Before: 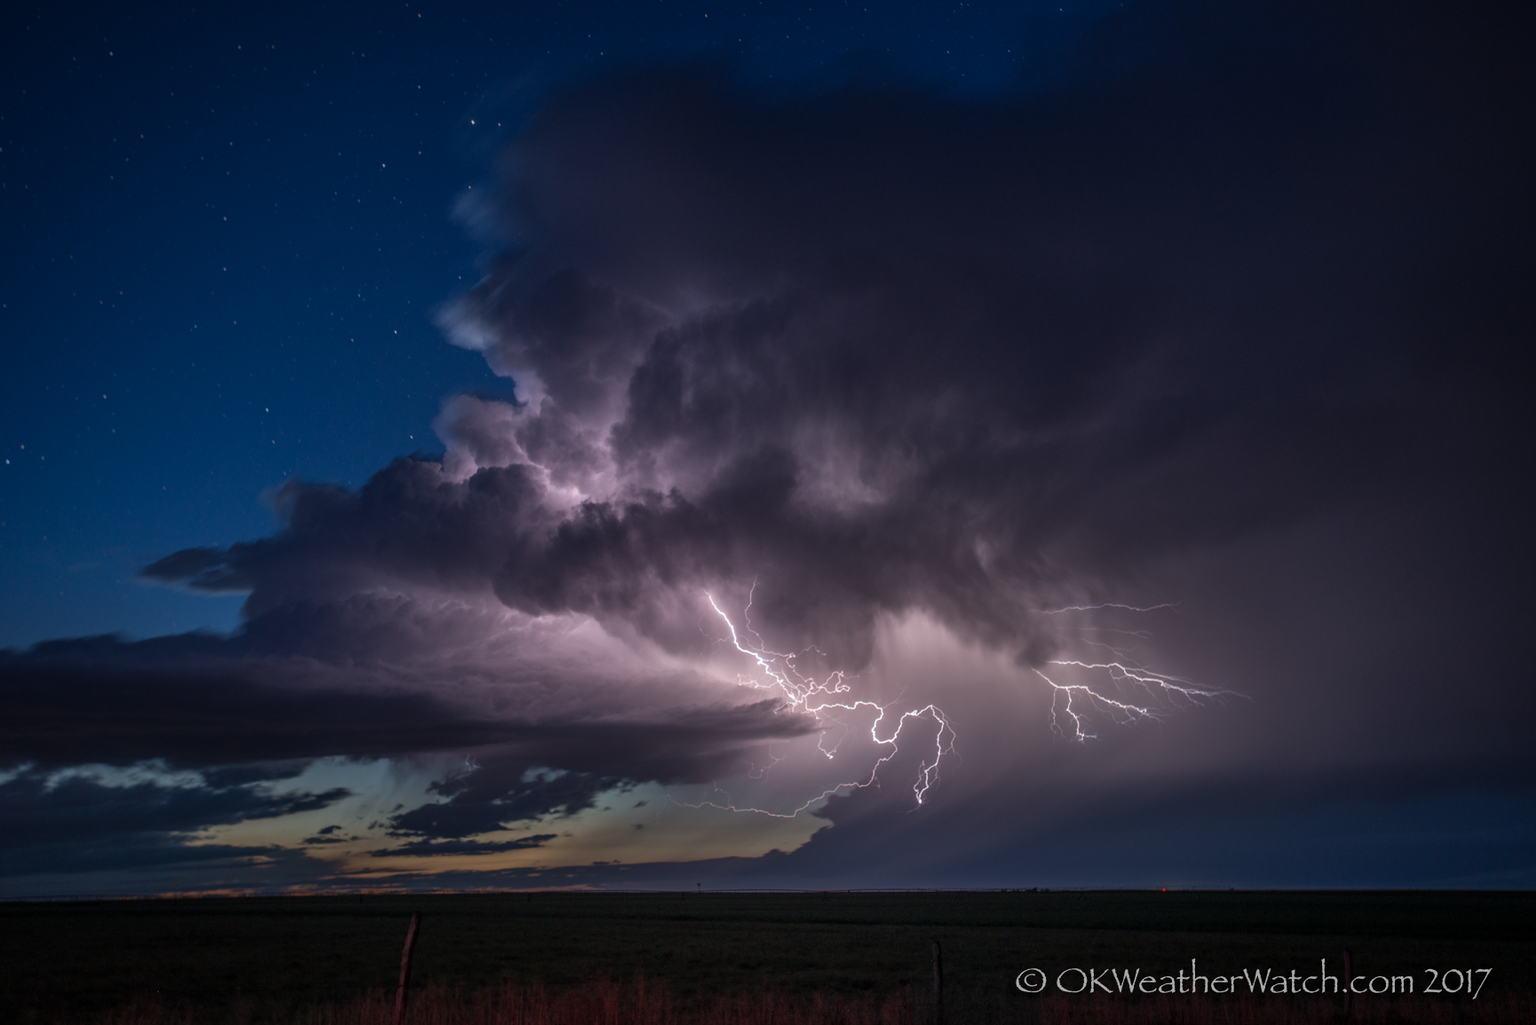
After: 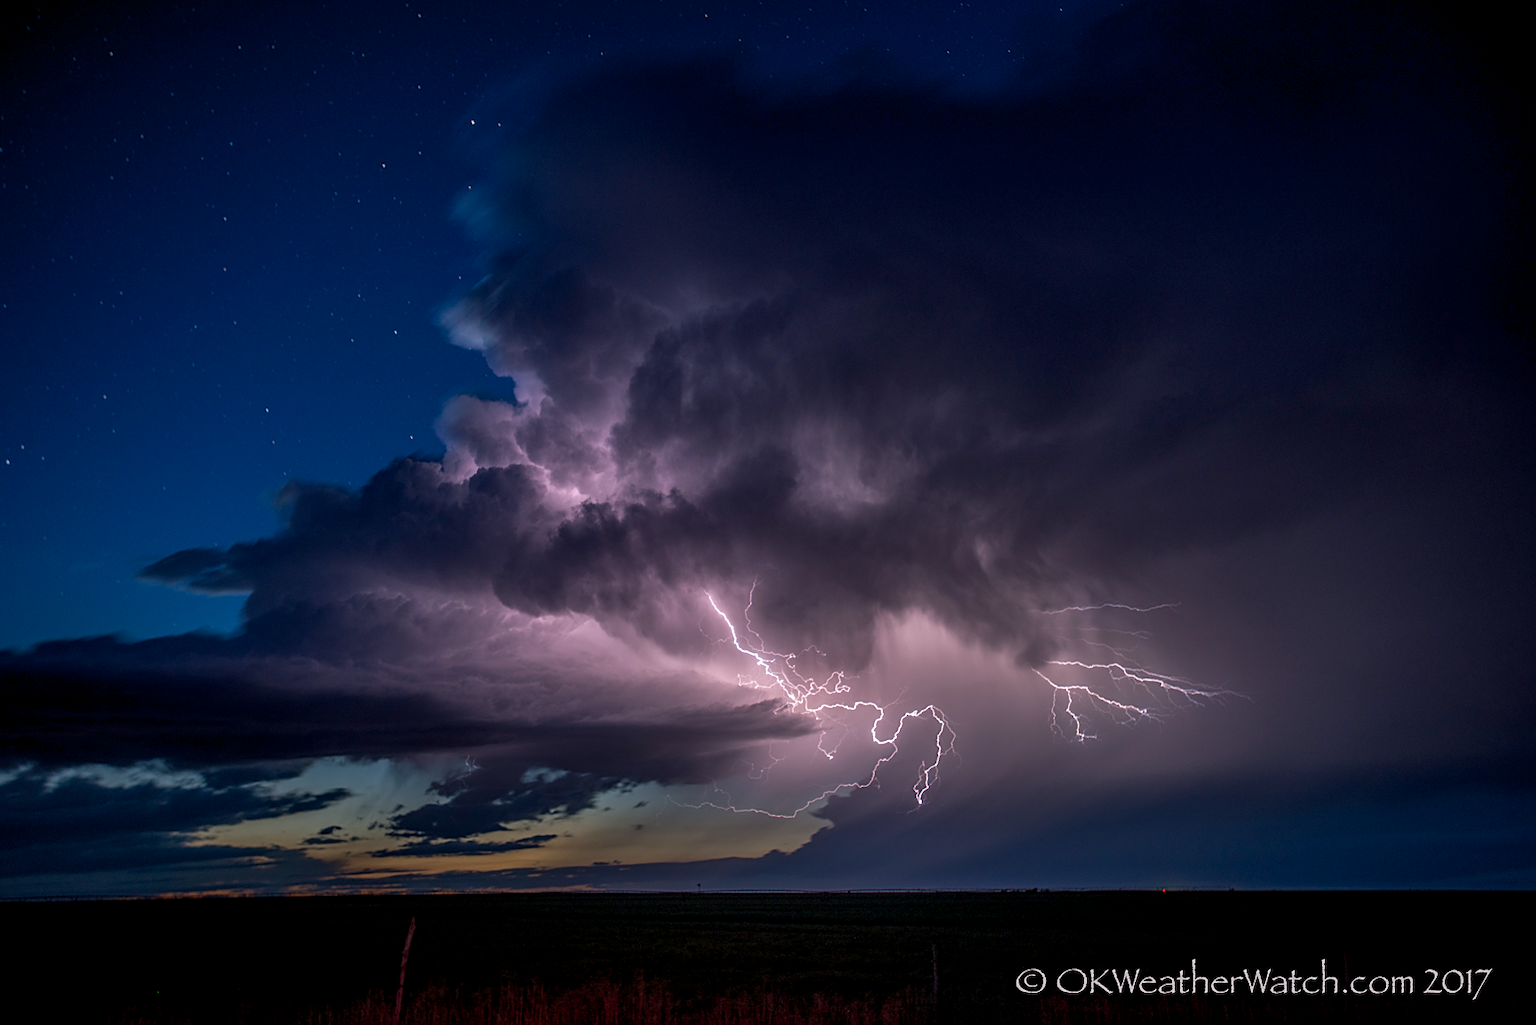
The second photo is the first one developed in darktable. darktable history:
color balance rgb: shadows lift › chroma 2%, shadows lift › hue 217.2°, power › chroma 0.25%, power › hue 60°, highlights gain › chroma 1.5%, highlights gain › hue 309.6°, global offset › luminance -0.5%, perceptual saturation grading › global saturation 15%, global vibrance 20%
tone equalizer: on, module defaults
sharpen: radius 1.967
